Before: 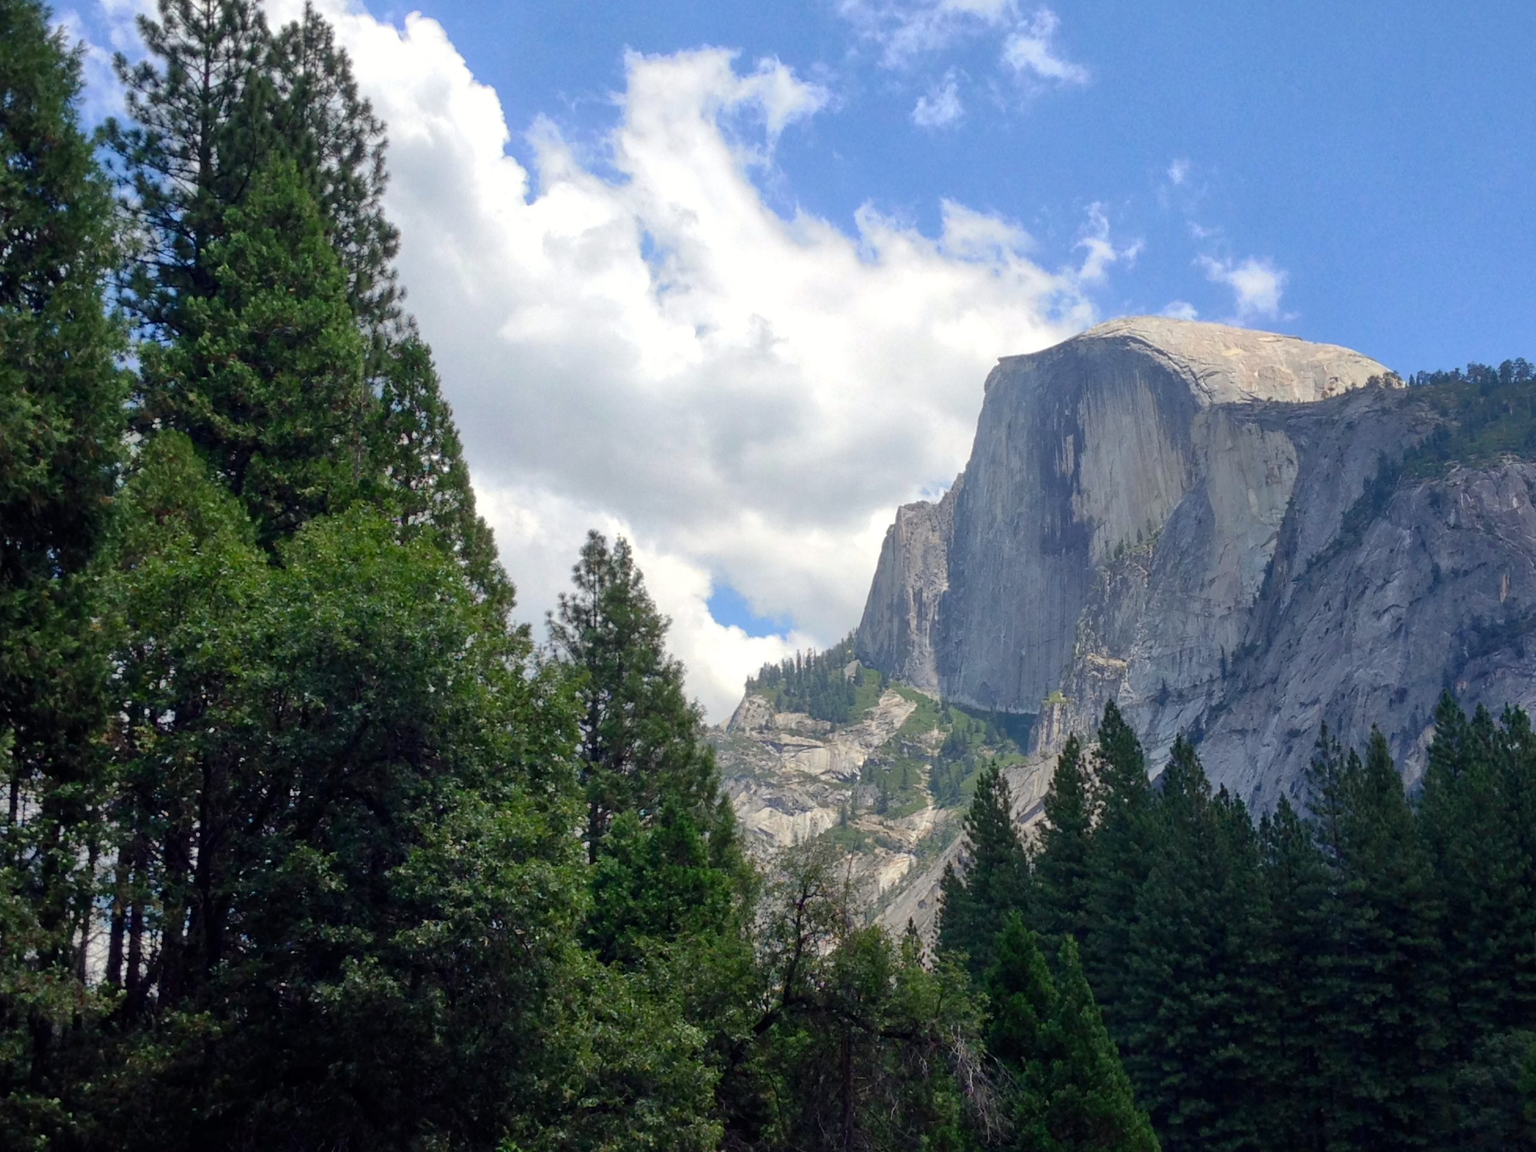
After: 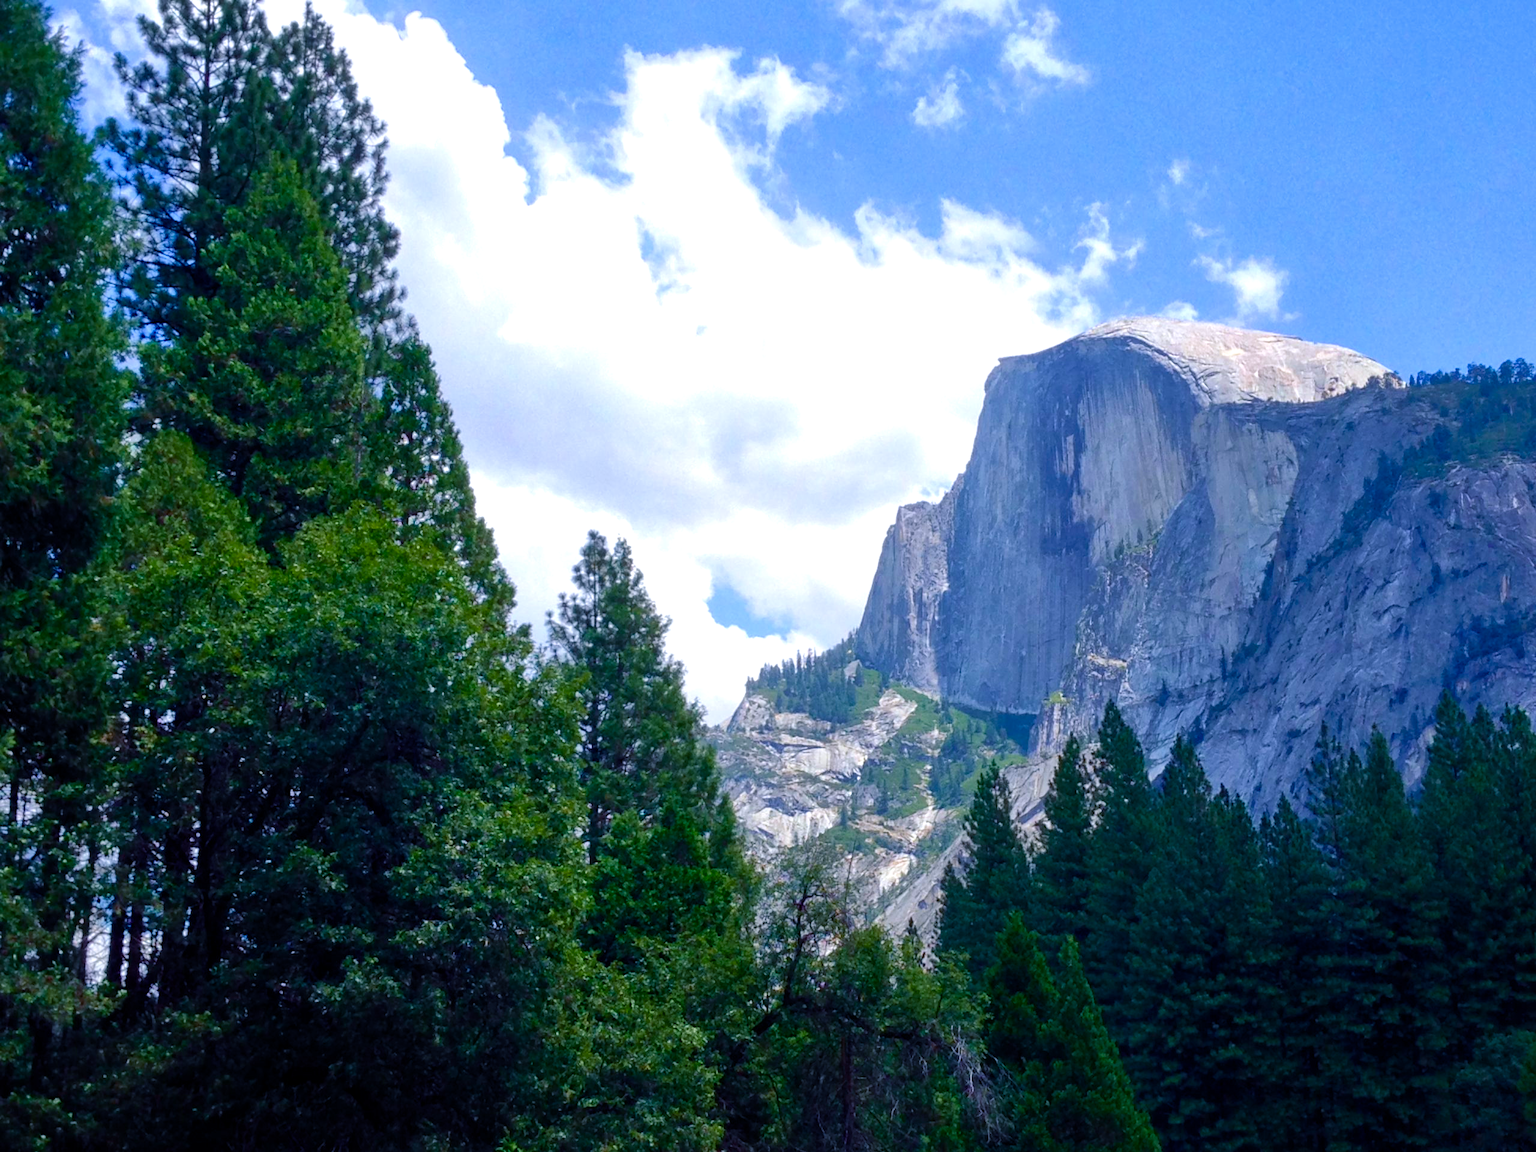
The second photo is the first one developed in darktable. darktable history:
velvia: on, module defaults
color balance rgb: shadows lift › chroma 4.21%, shadows lift › hue 252.22°, highlights gain › chroma 1.36%, highlights gain › hue 50.24°, perceptual saturation grading › mid-tones 6.33%, perceptual saturation grading › shadows 72.44%, perceptual brilliance grading › highlights 11.59%, contrast 5.05%
white balance: red 0.926, green 1.003, blue 1.133
